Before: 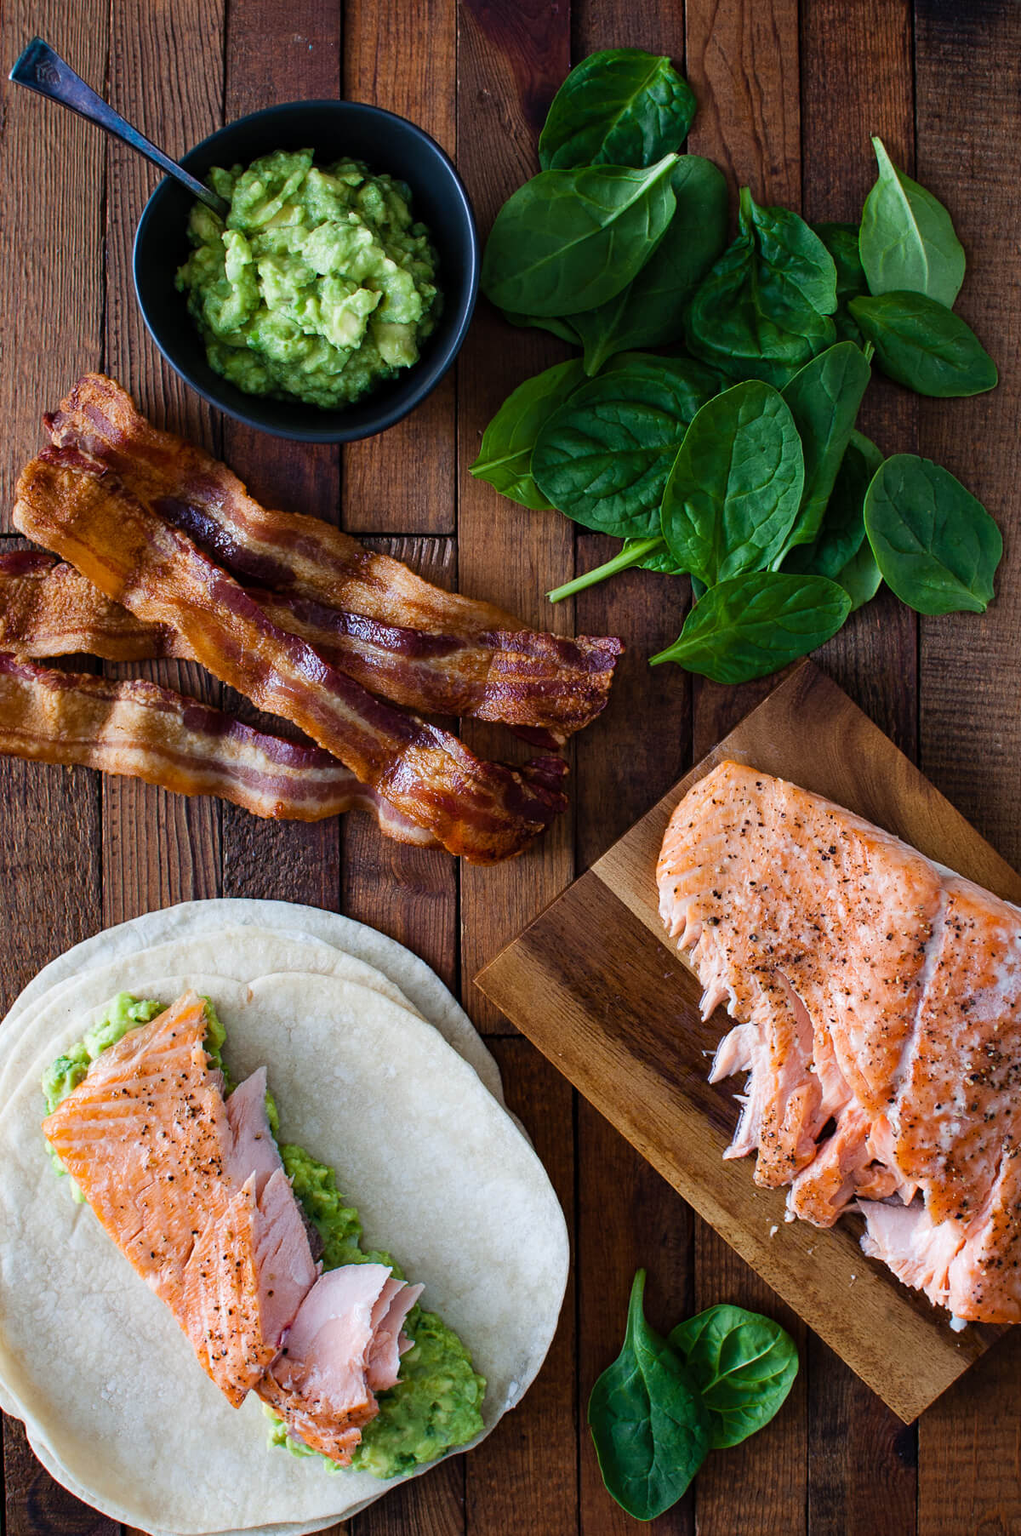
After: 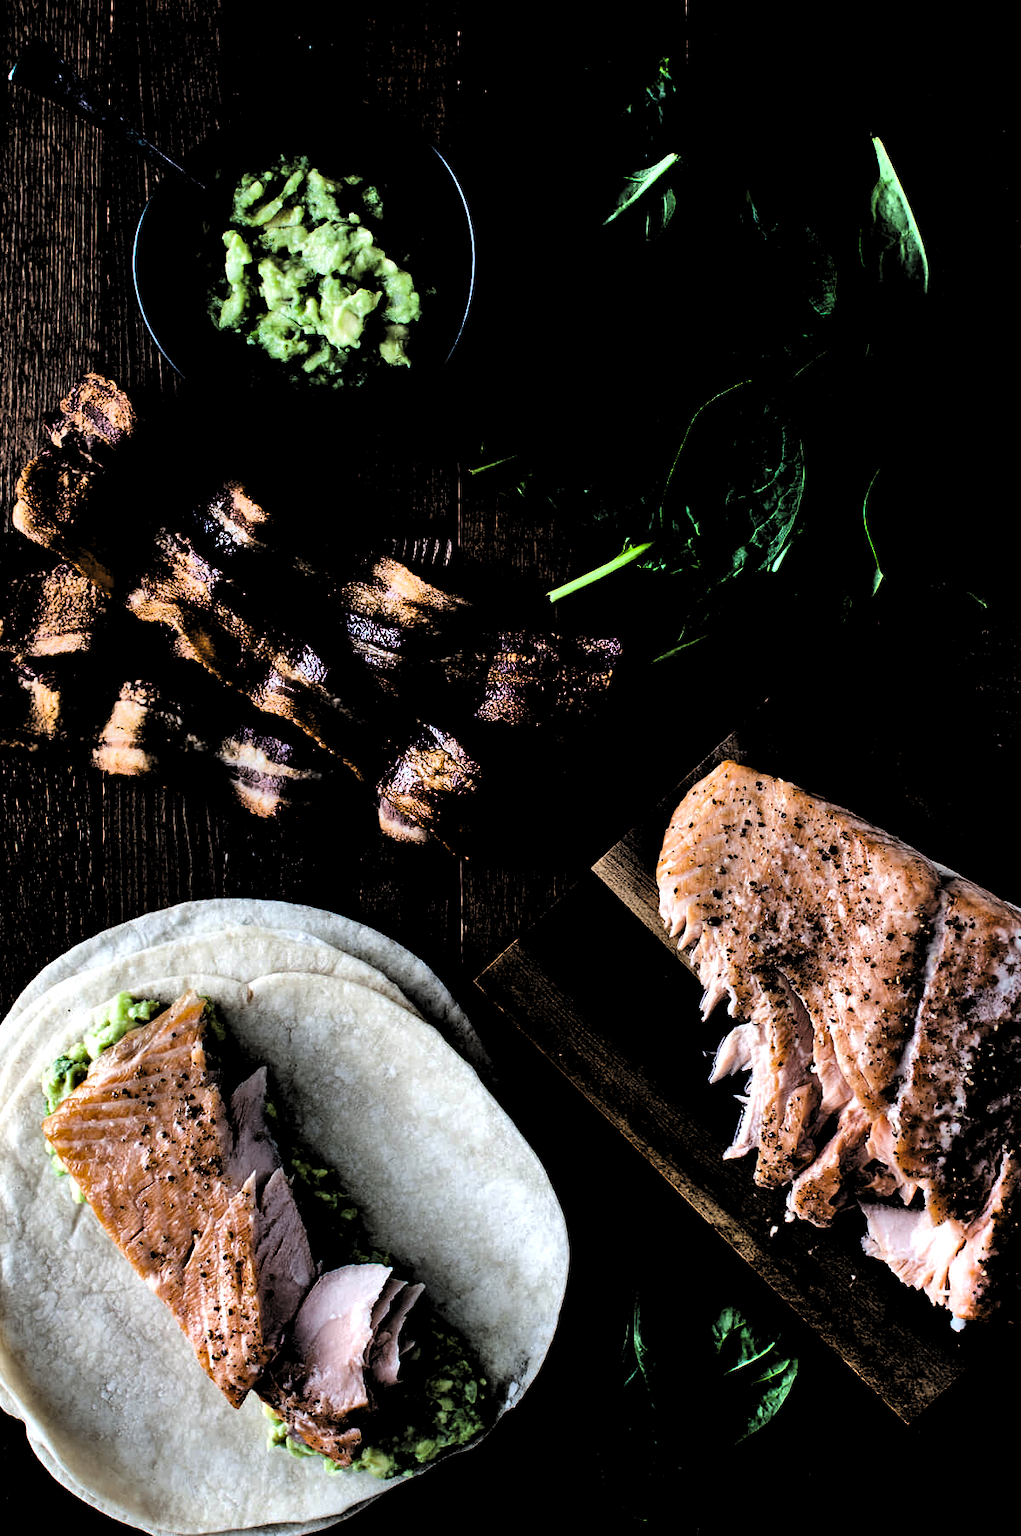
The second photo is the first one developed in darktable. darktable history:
tone equalizer: -8 EV -0.417 EV, -7 EV -0.389 EV, -6 EV -0.333 EV, -5 EV -0.222 EV, -3 EV 0.222 EV, -2 EV 0.333 EV, -1 EV 0.389 EV, +0 EV 0.417 EV, edges refinement/feathering 500, mask exposure compensation -1.57 EV, preserve details no
levels: levels [0.514, 0.759, 1]
shadows and highlights: highlights color adjustment 0%, soften with gaussian
contrast brightness saturation: contrast 0.03, brightness 0.06, saturation 0.13
